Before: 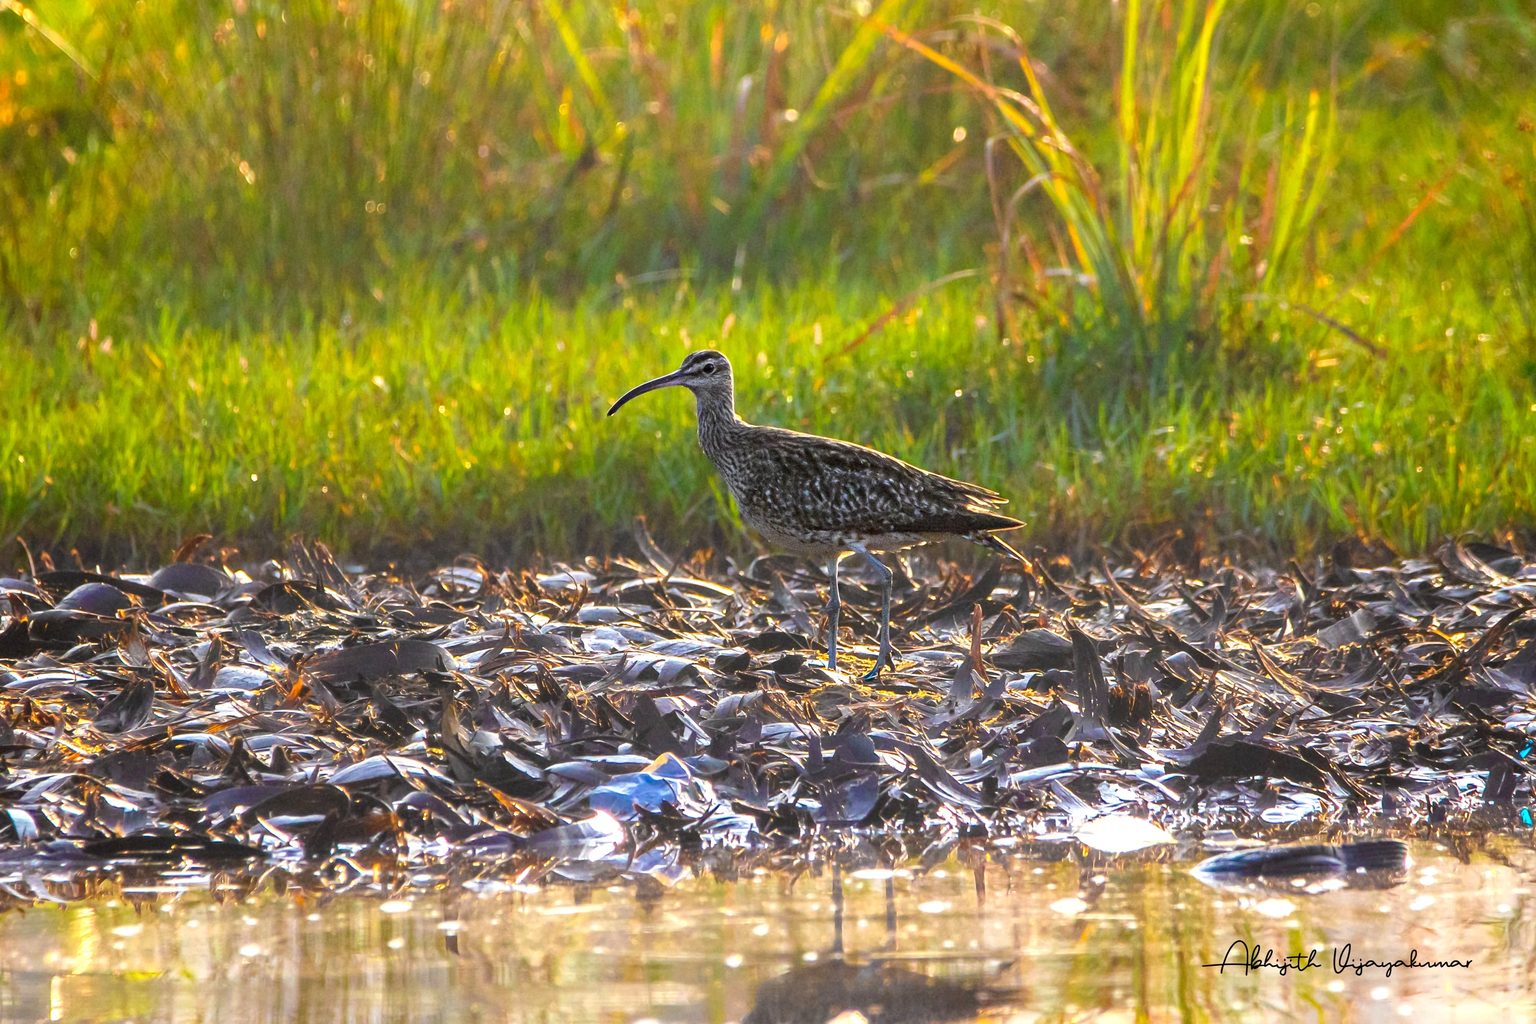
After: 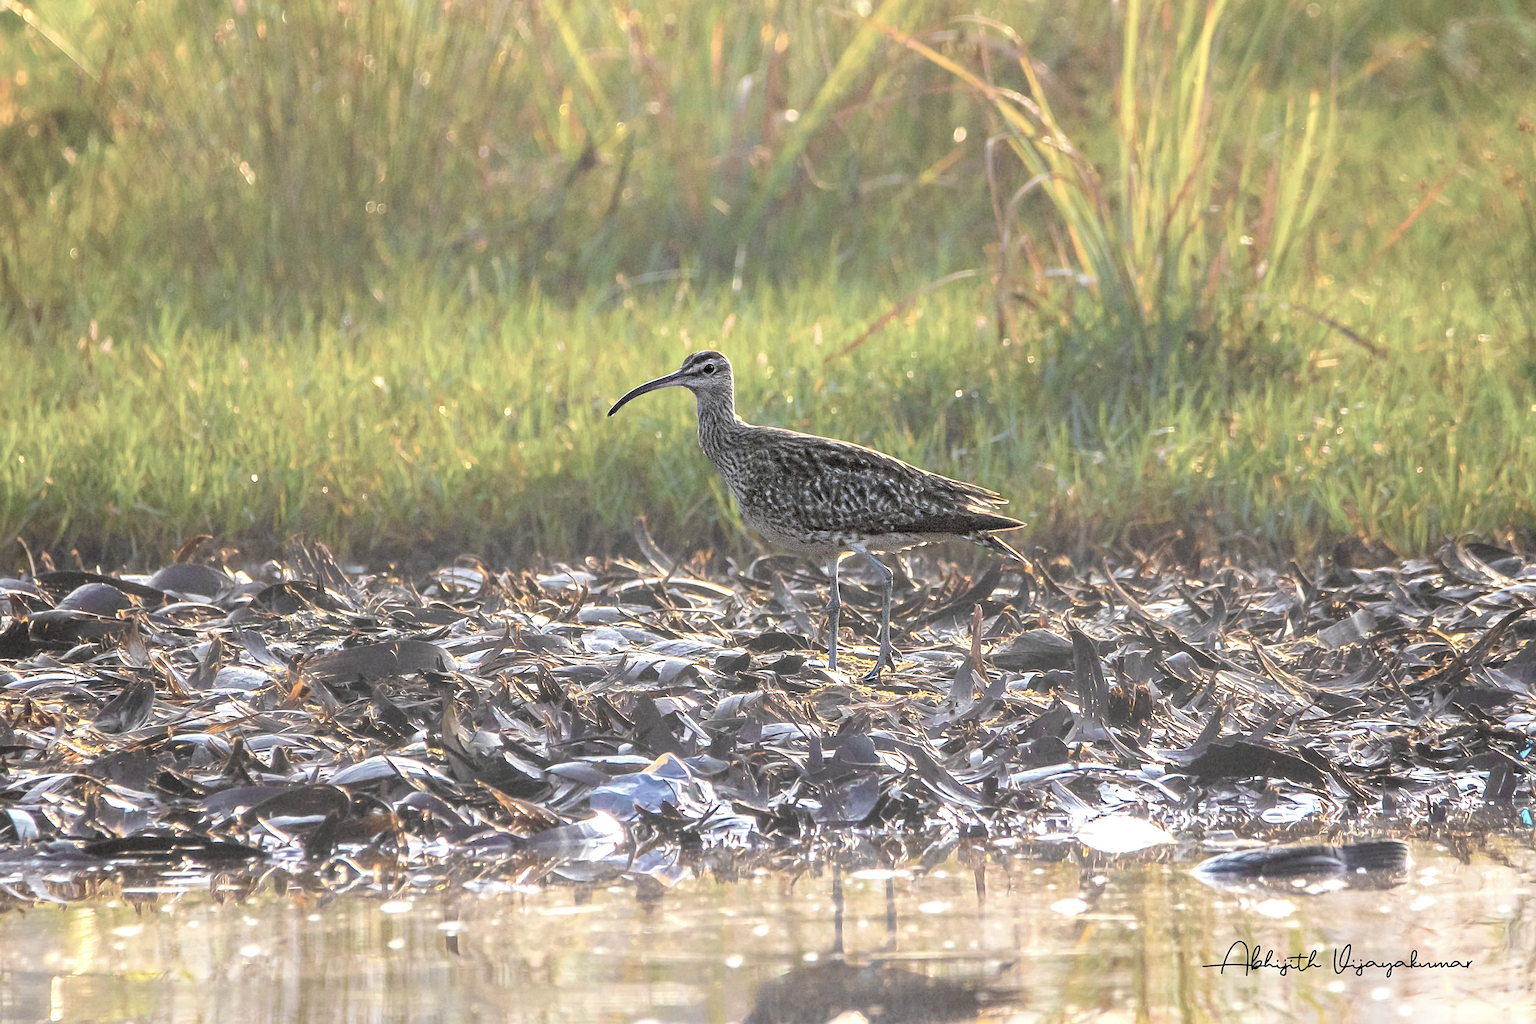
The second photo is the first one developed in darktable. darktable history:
exposure: black level correction 0, compensate highlight preservation false
contrast brightness saturation: brightness 0.187, saturation -0.488
sharpen: on, module defaults
